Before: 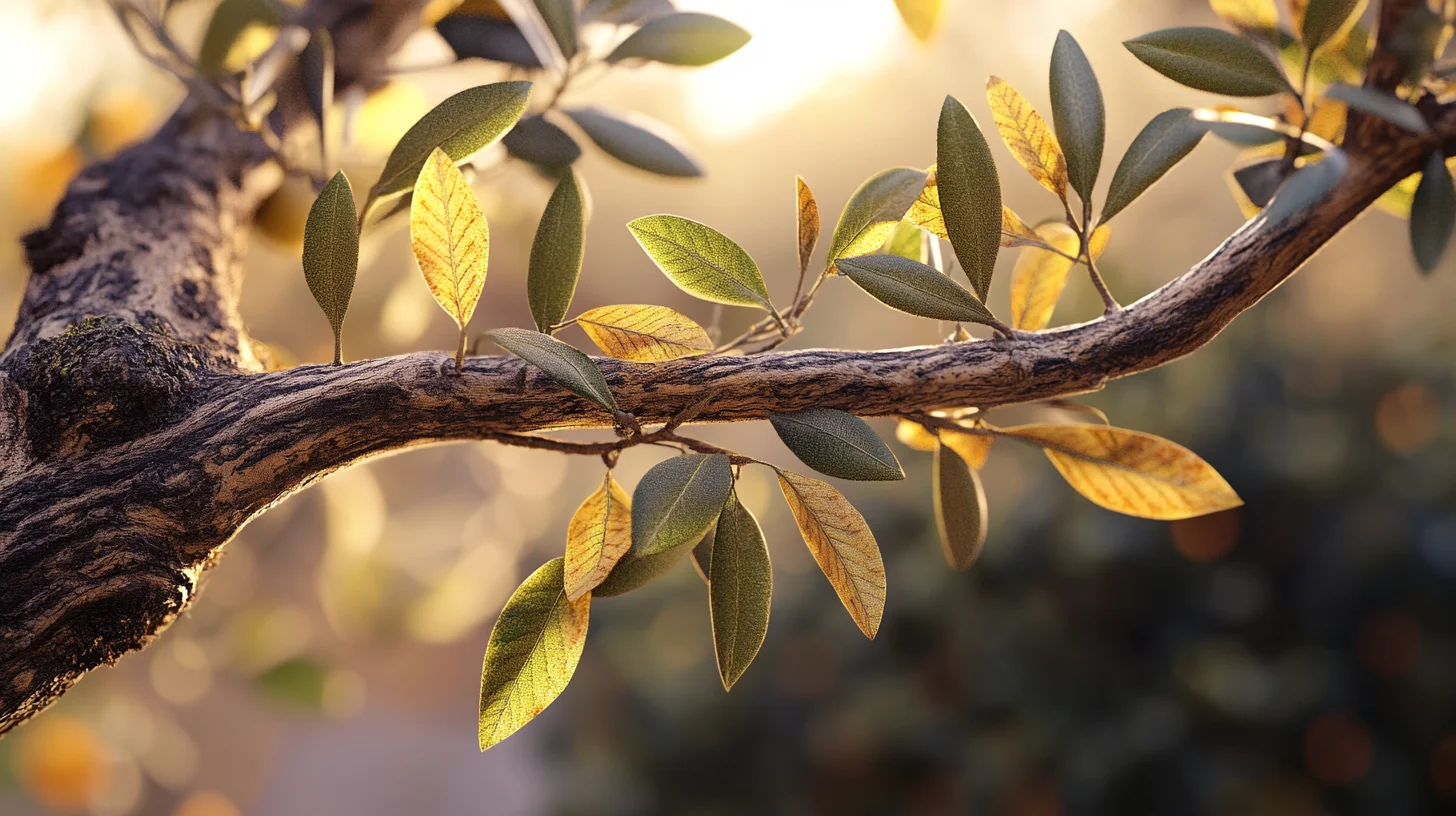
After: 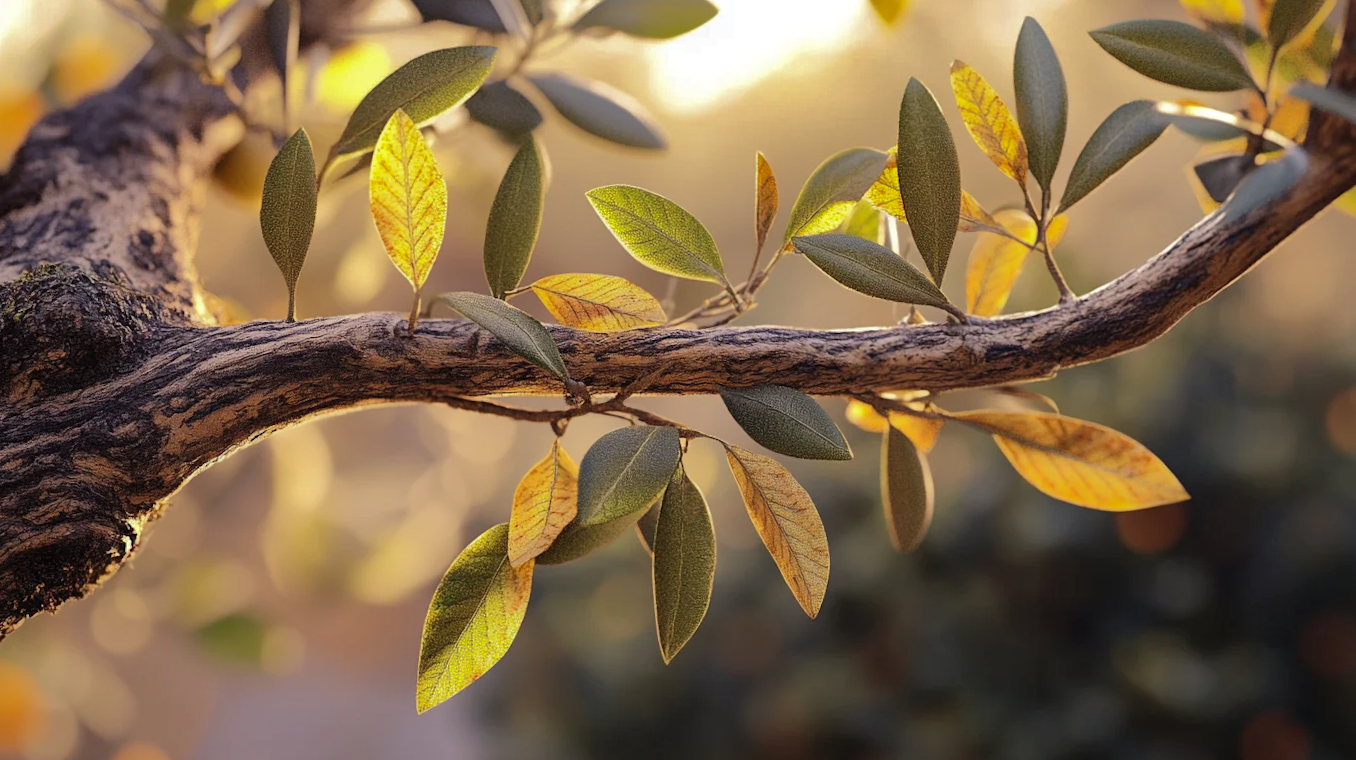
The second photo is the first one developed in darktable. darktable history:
crop and rotate: angle -2.38°
shadows and highlights: shadows 25, highlights -70
